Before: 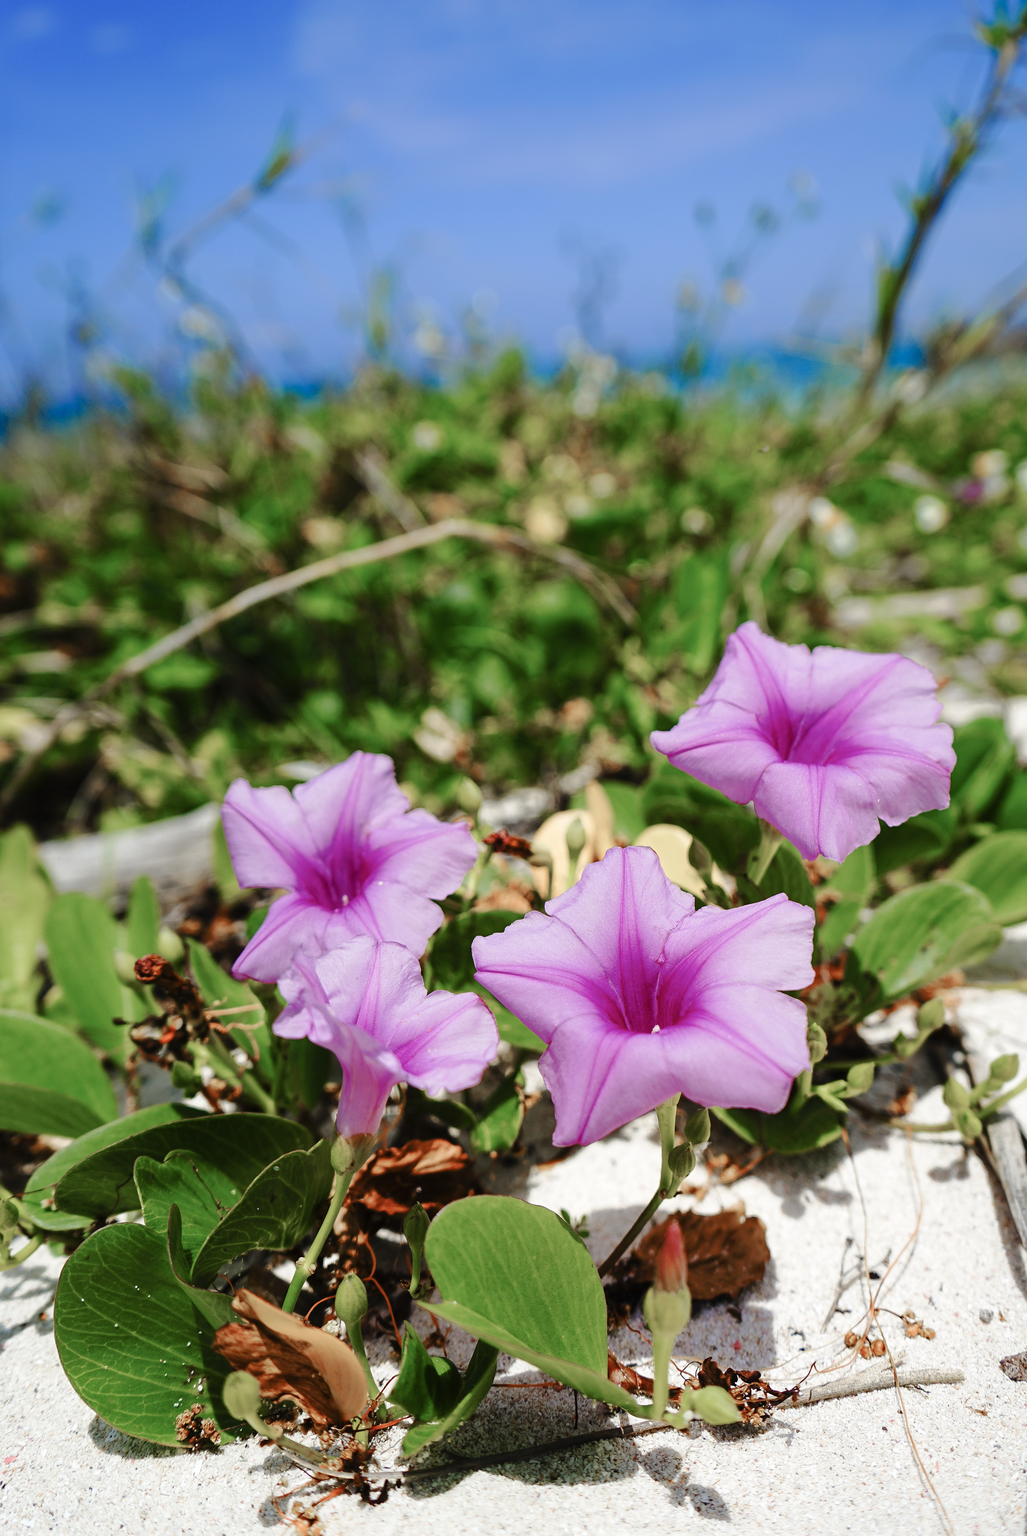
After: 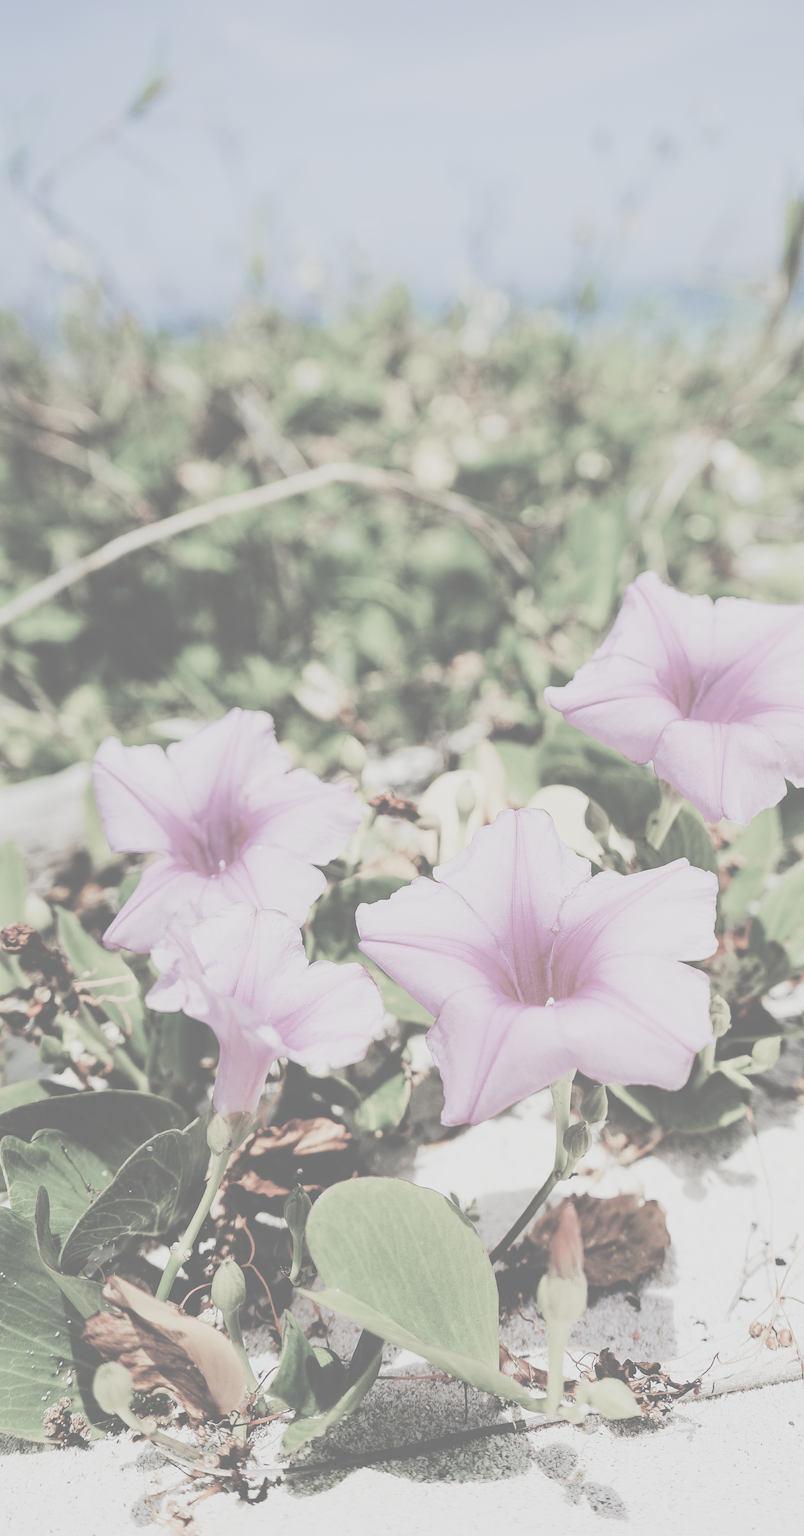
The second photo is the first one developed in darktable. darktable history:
sigmoid: contrast 1.7, skew -0.2, preserve hue 0%, red attenuation 0.1, red rotation 0.035, green attenuation 0.1, green rotation -0.017, blue attenuation 0.15, blue rotation -0.052, base primaries Rec2020
crop and rotate: left 13.15%, top 5.251%, right 12.609%
sharpen: on, module defaults
contrast brightness saturation: contrast -0.32, brightness 0.75, saturation -0.78
